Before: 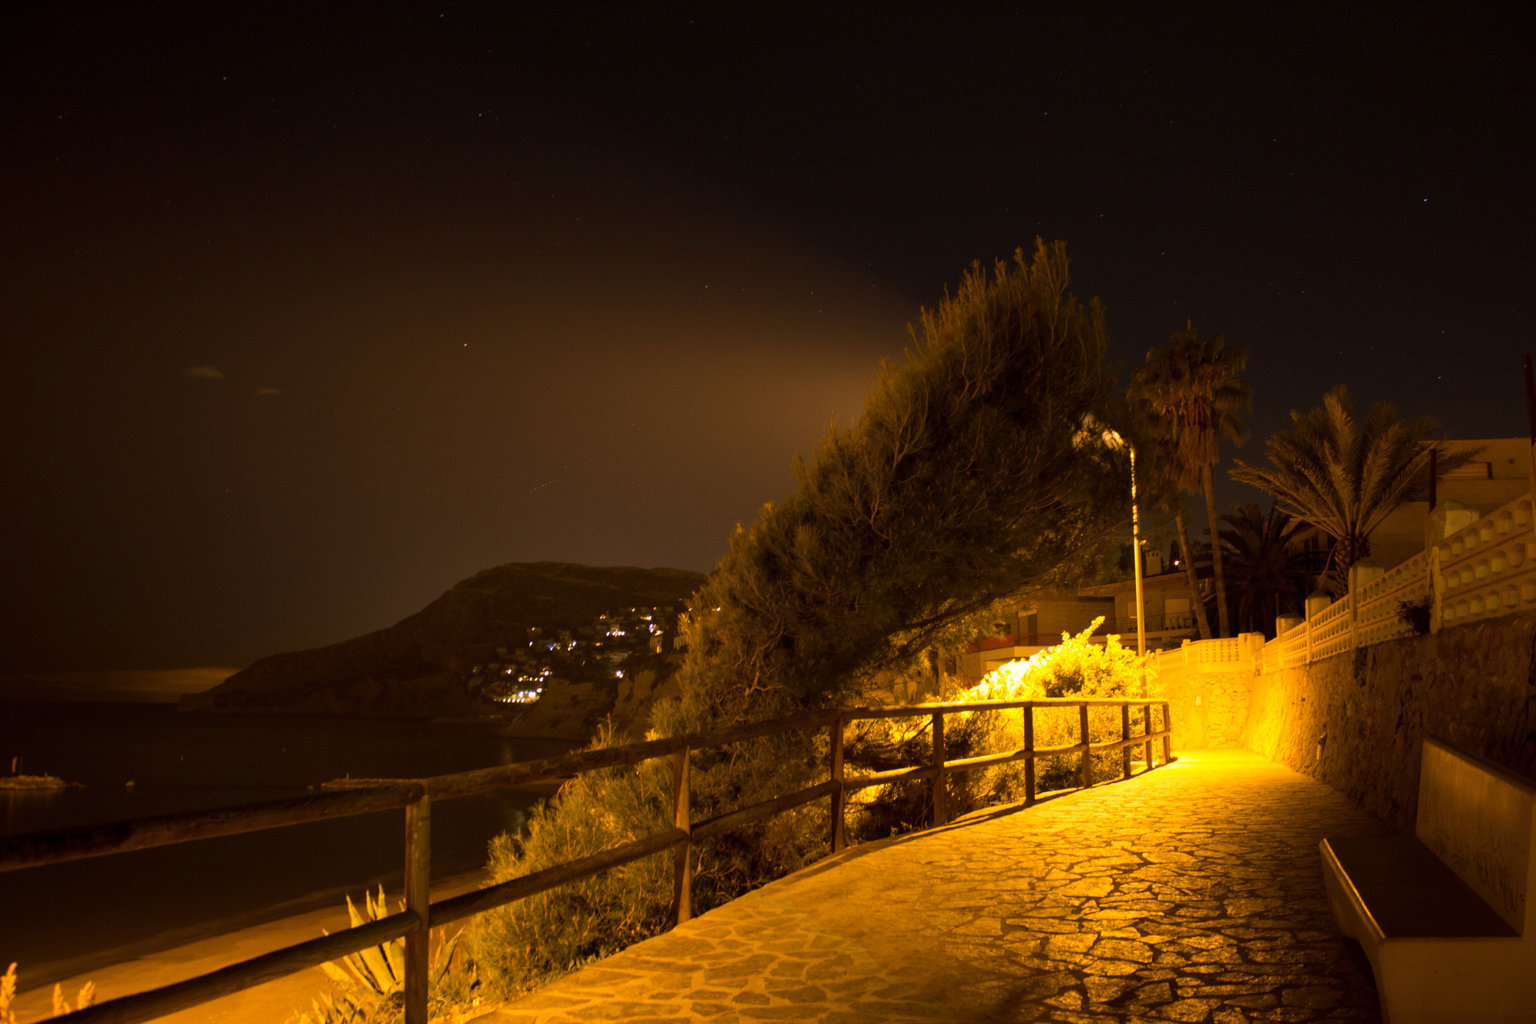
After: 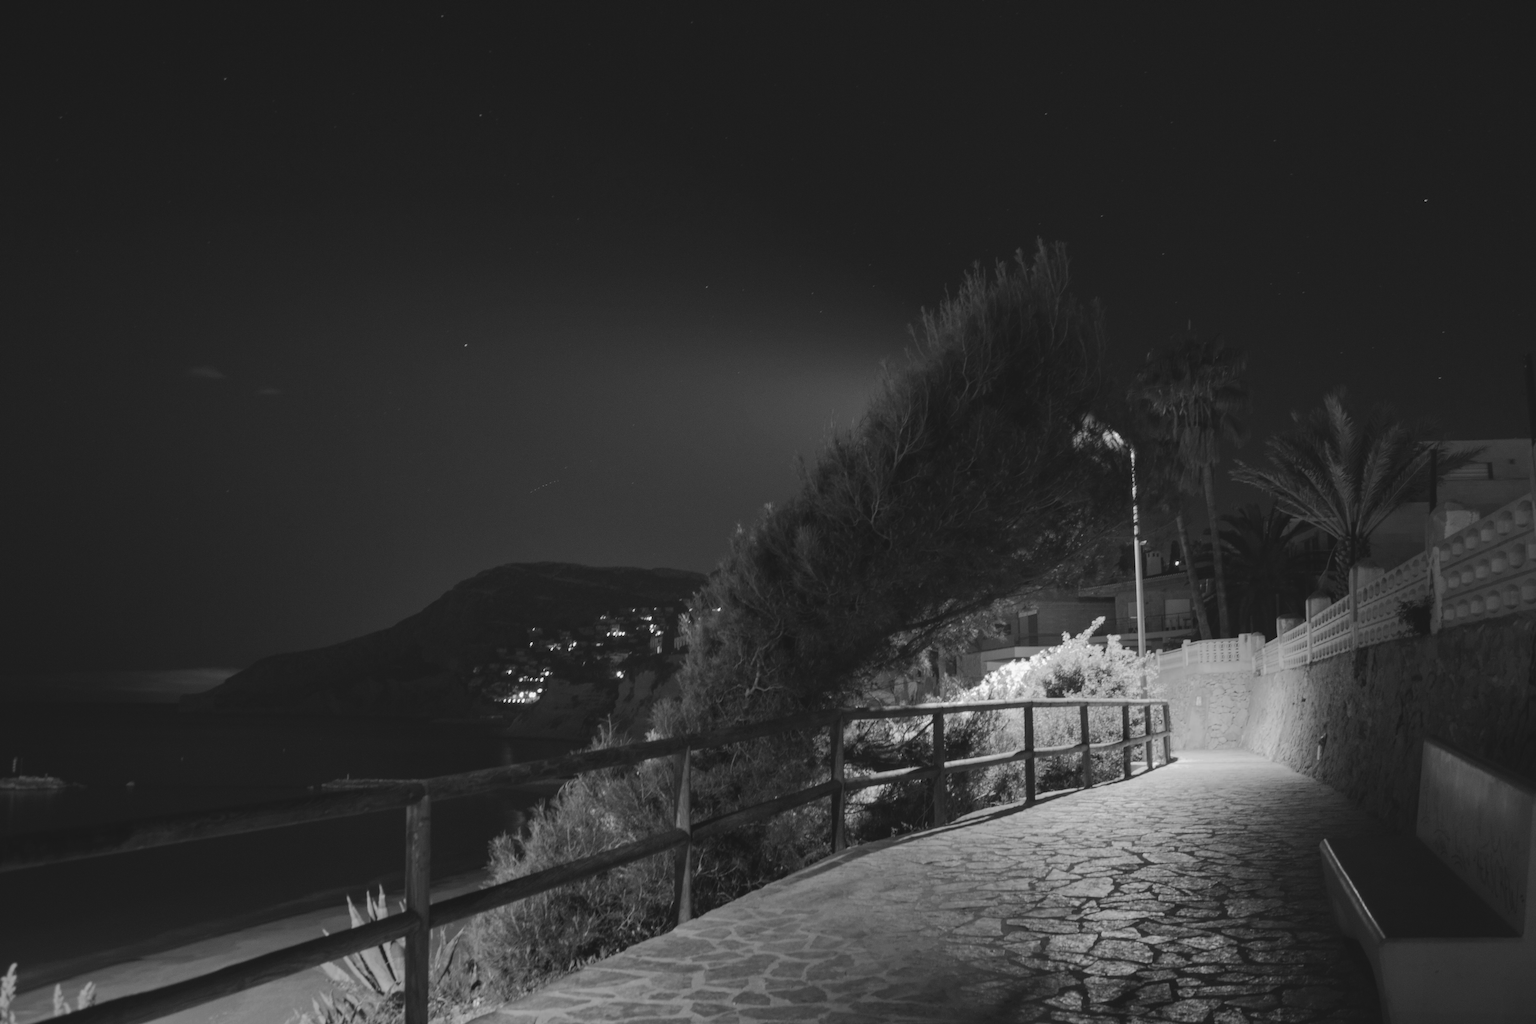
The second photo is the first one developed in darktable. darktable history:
local contrast: on, module defaults
exposure: black level correction -0.013, exposure -0.188 EV, compensate highlight preservation false
color calibration: output gray [0.18, 0.41, 0.41, 0], x 0.37, y 0.382, temperature 4306.53 K
